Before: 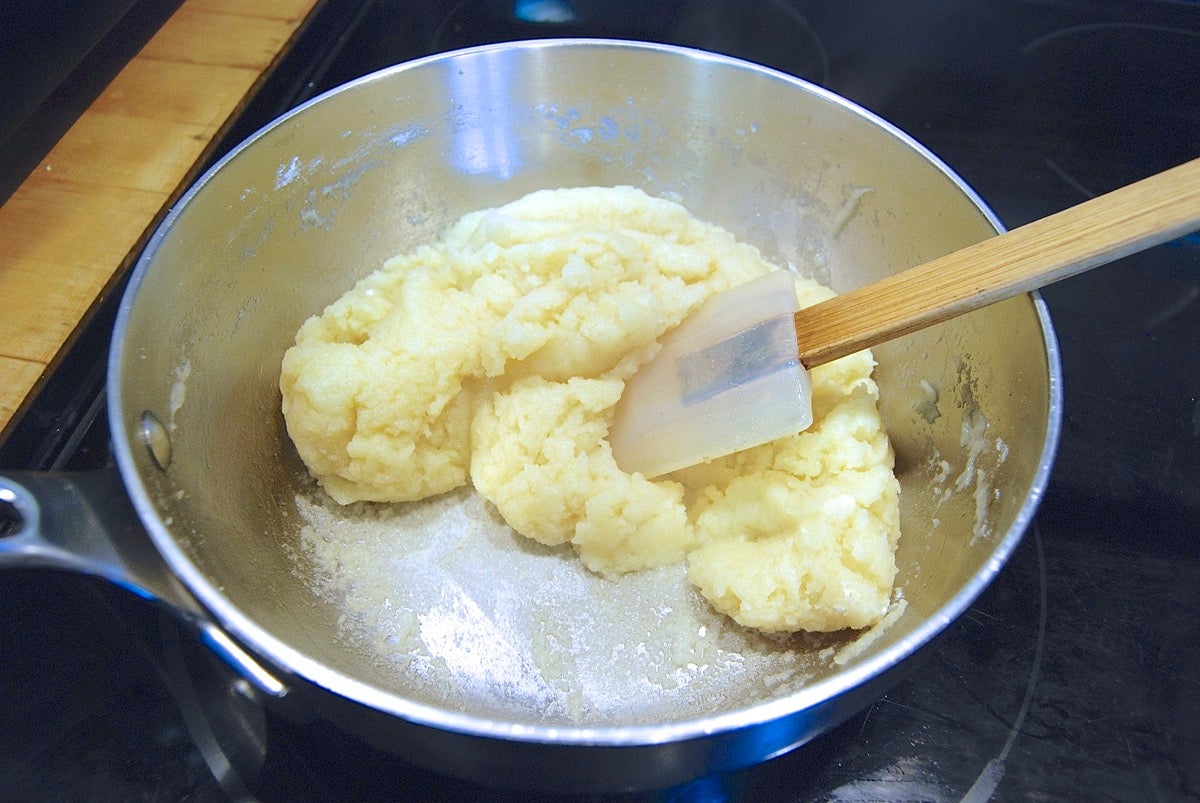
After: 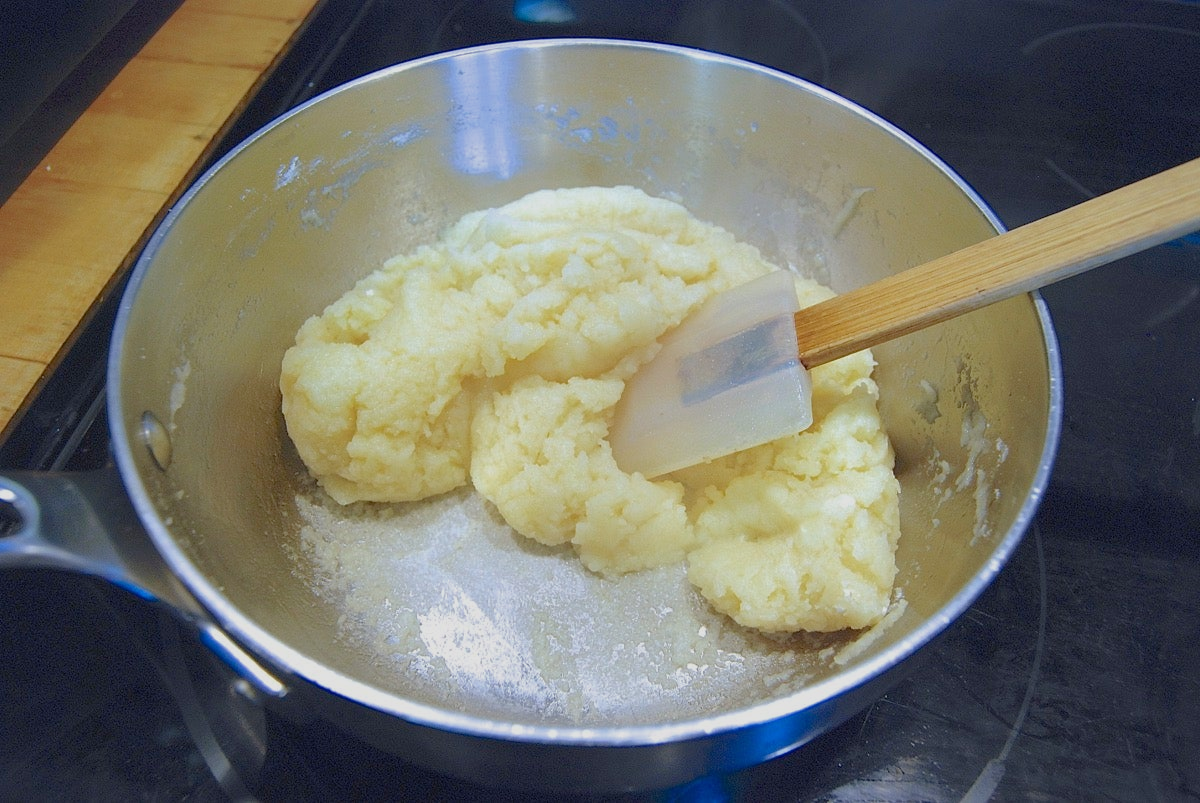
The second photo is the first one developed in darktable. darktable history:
tone equalizer: -8 EV 0.26 EV, -7 EV 0.437 EV, -6 EV 0.392 EV, -5 EV 0.281 EV, -3 EV -0.249 EV, -2 EV -0.431 EV, -1 EV -0.438 EV, +0 EV -0.272 EV, edges refinement/feathering 500, mask exposure compensation -1.57 EV, preserve details no
